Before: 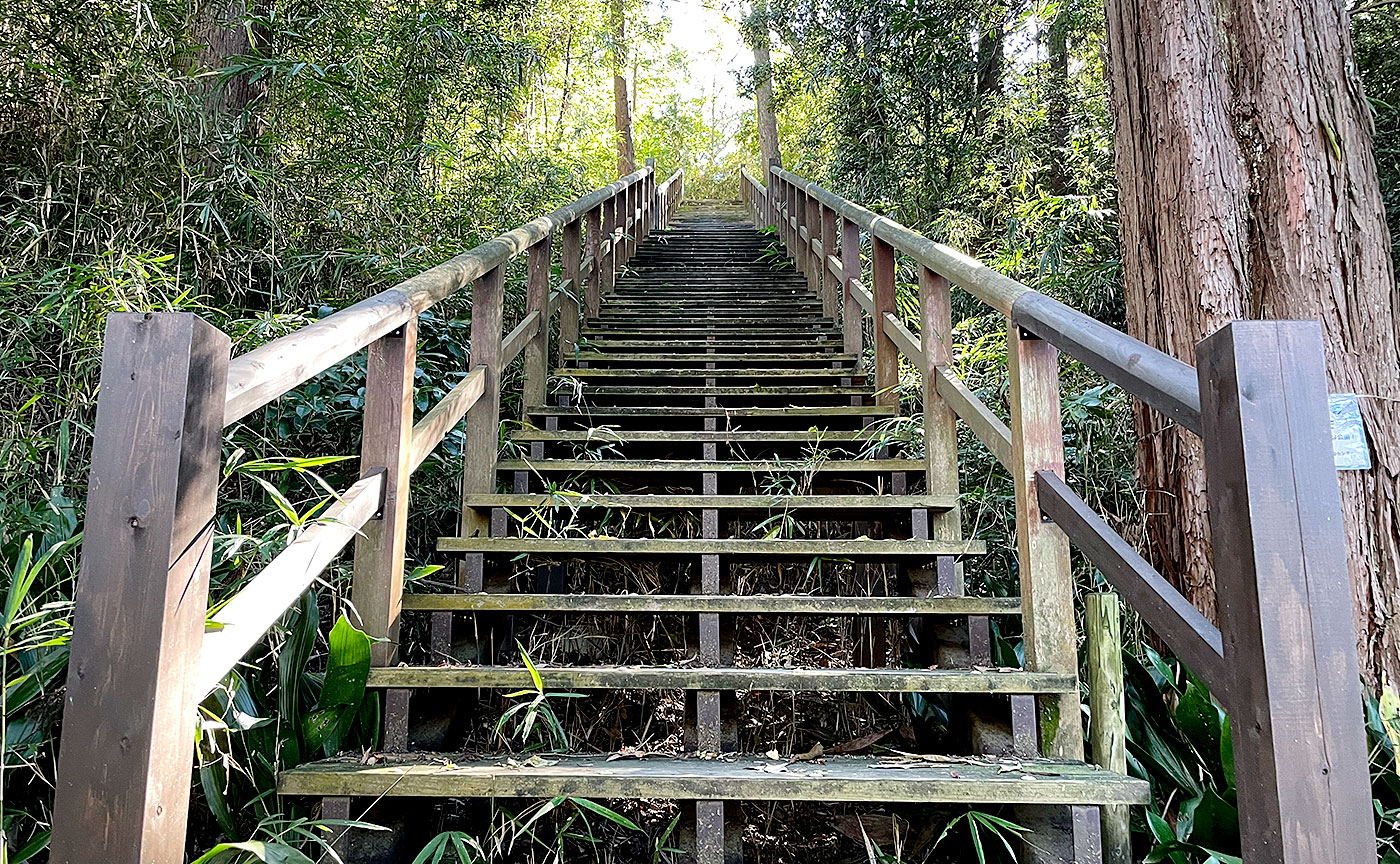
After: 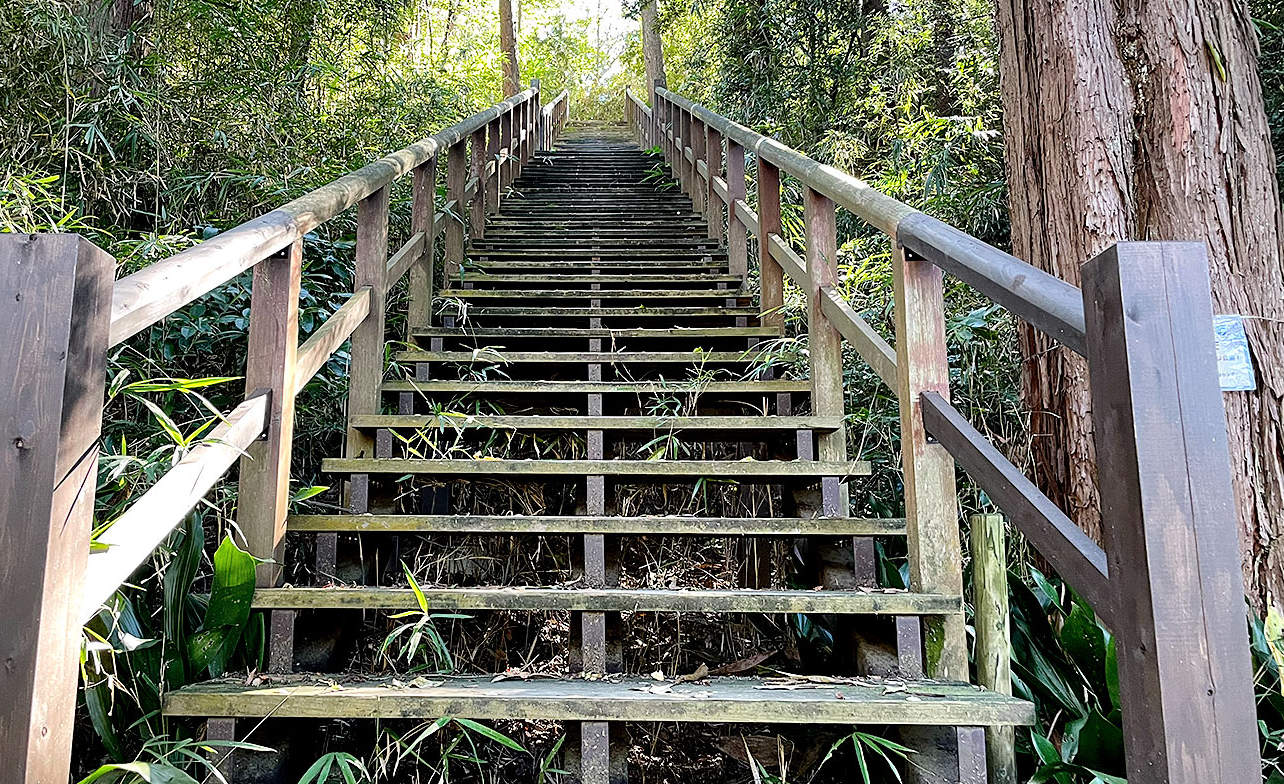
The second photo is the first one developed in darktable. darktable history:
crop and rotate: left 8.262%, top 9.226%
shadows and highlights: shadows 52.34, highlights -28.23, soften with gaussian
